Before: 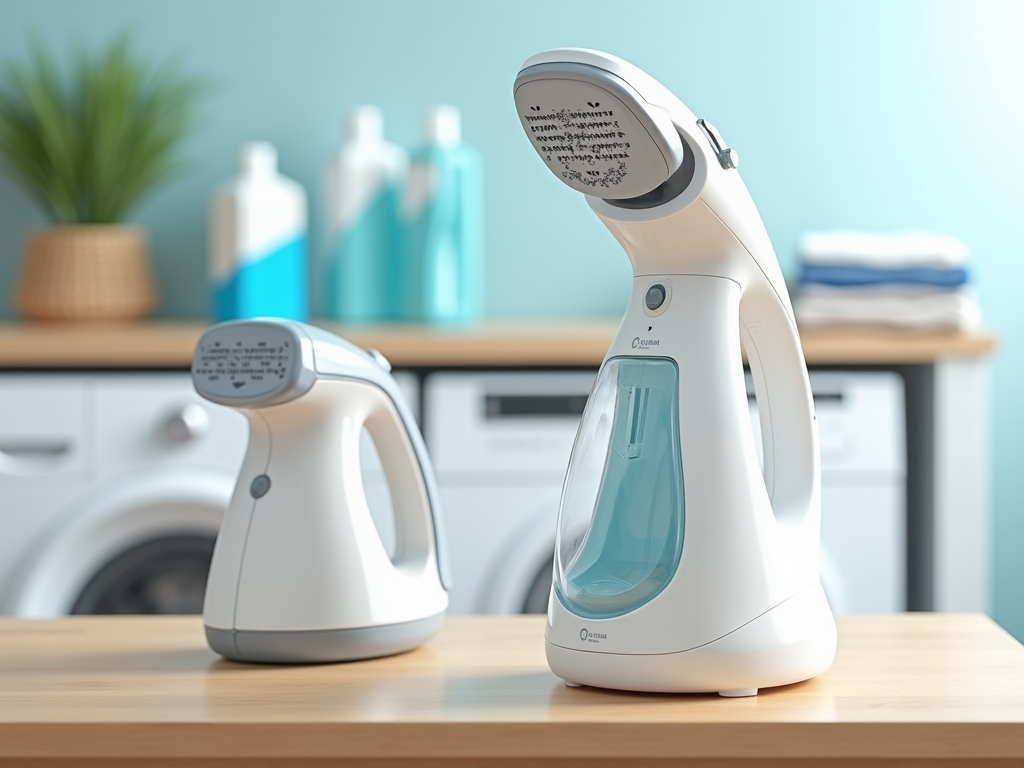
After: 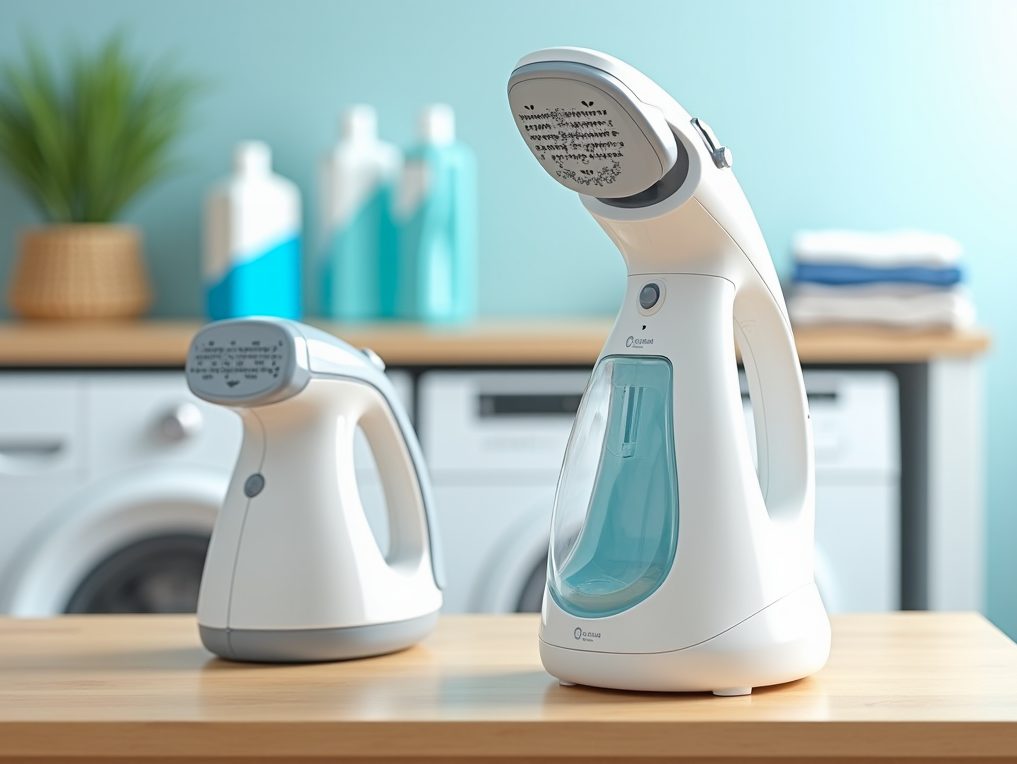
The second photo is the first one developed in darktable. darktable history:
color balance rgb: shadows fall-off 101%, linear chroma grading › mid-tones 7.63%, perceptual saturation grading › mid-tones 11.68%, mask middle-gray fulcrum 22.45%, global vibrance 10.11%, saturation formula JzAzBz (2021)
crop and rotate: left 0.614%, top 0.179%, bottom 0.309%
